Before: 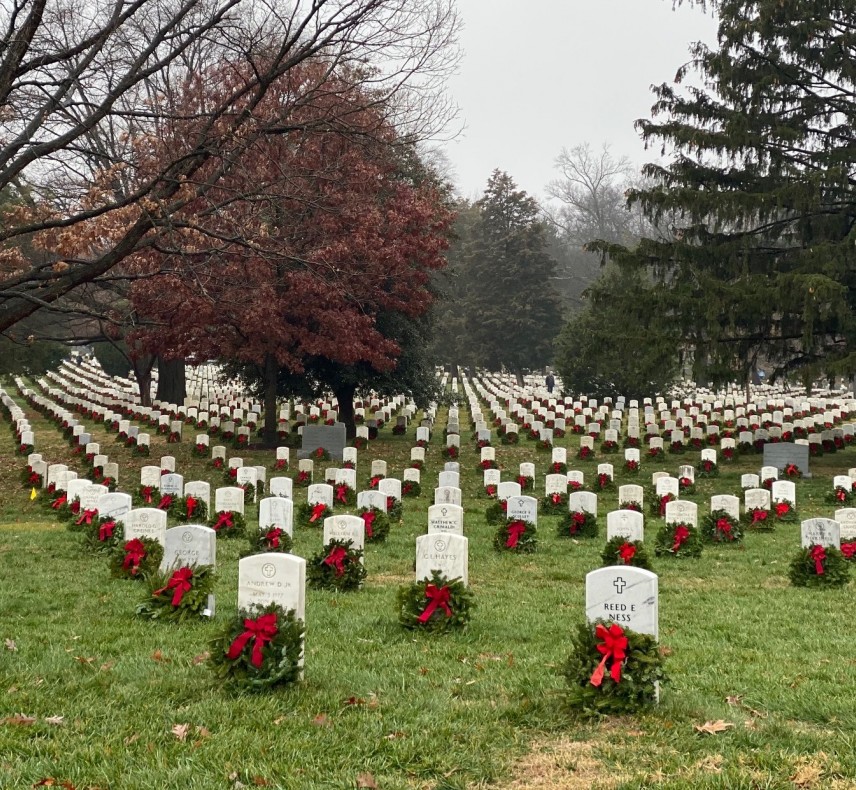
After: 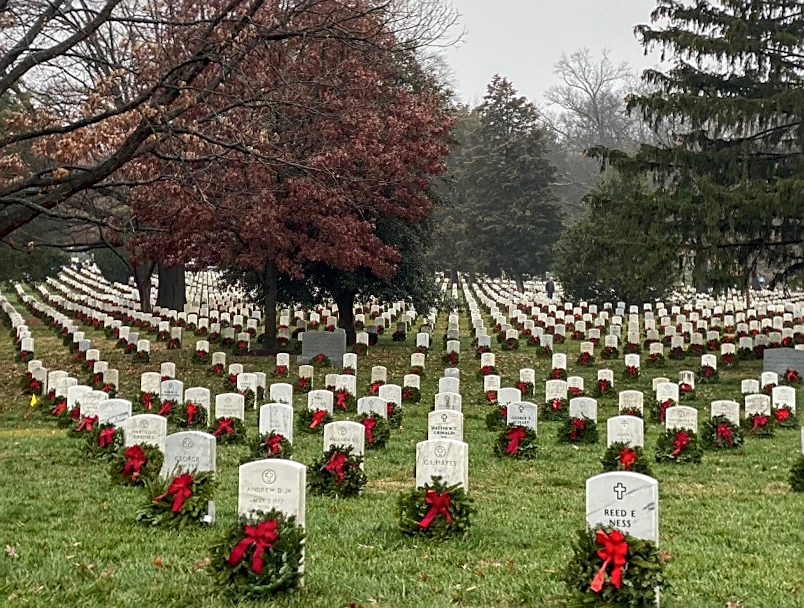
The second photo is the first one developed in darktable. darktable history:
sharpen: on, module defaults
local contrast: on, module defaults
crop and rotate: angle 0.077°, top 11.872%, right 5.835%, bottom 11.022%
